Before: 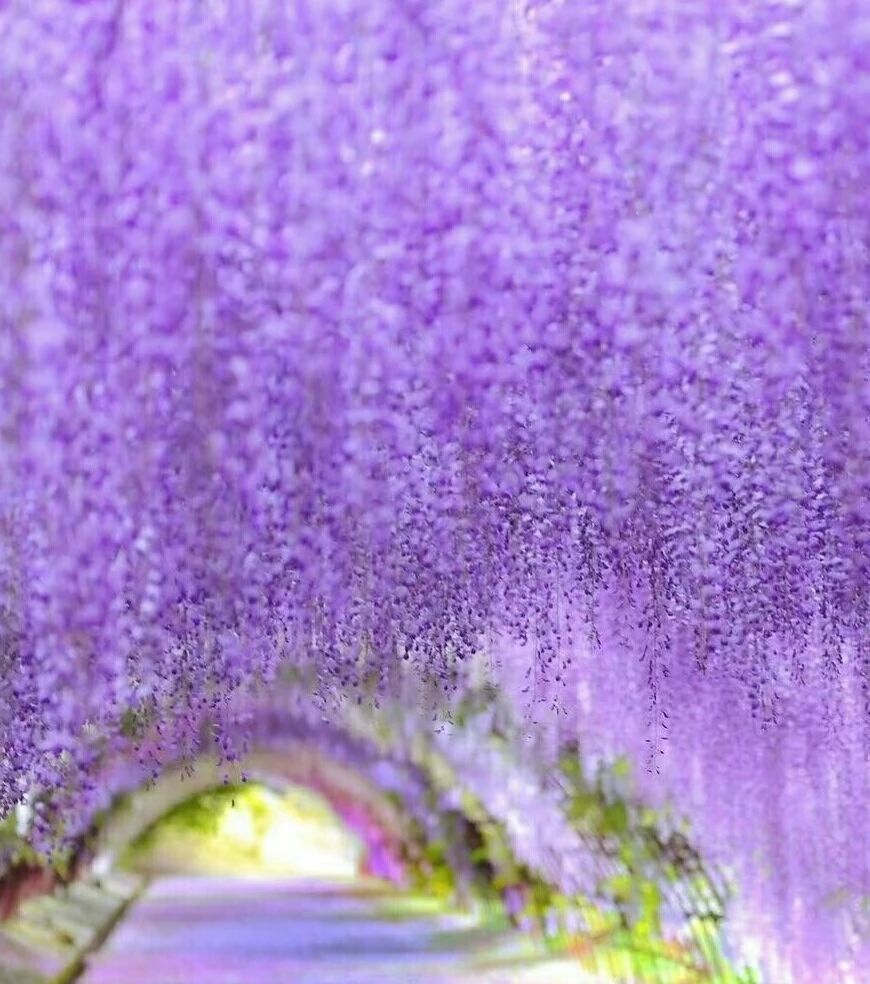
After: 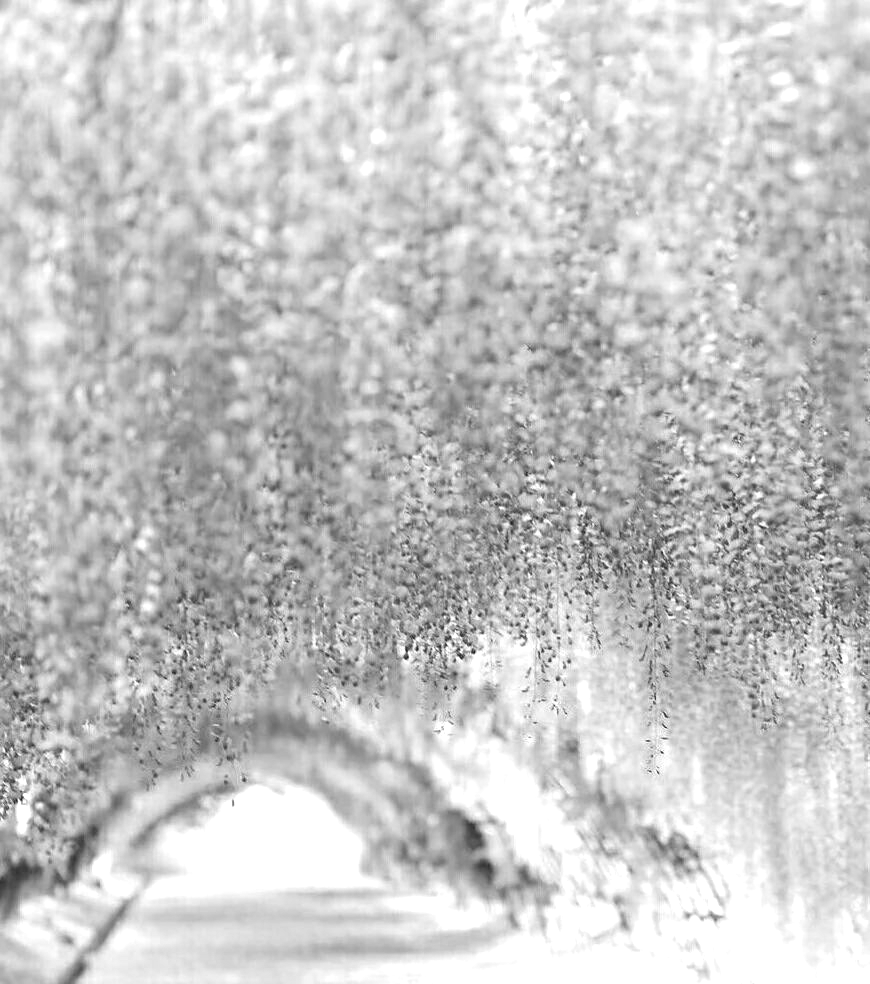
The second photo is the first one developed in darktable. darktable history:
exposure: exposure 1 EV, compensate highlight preservation false
monochrome: a 1.94, b -0.638
